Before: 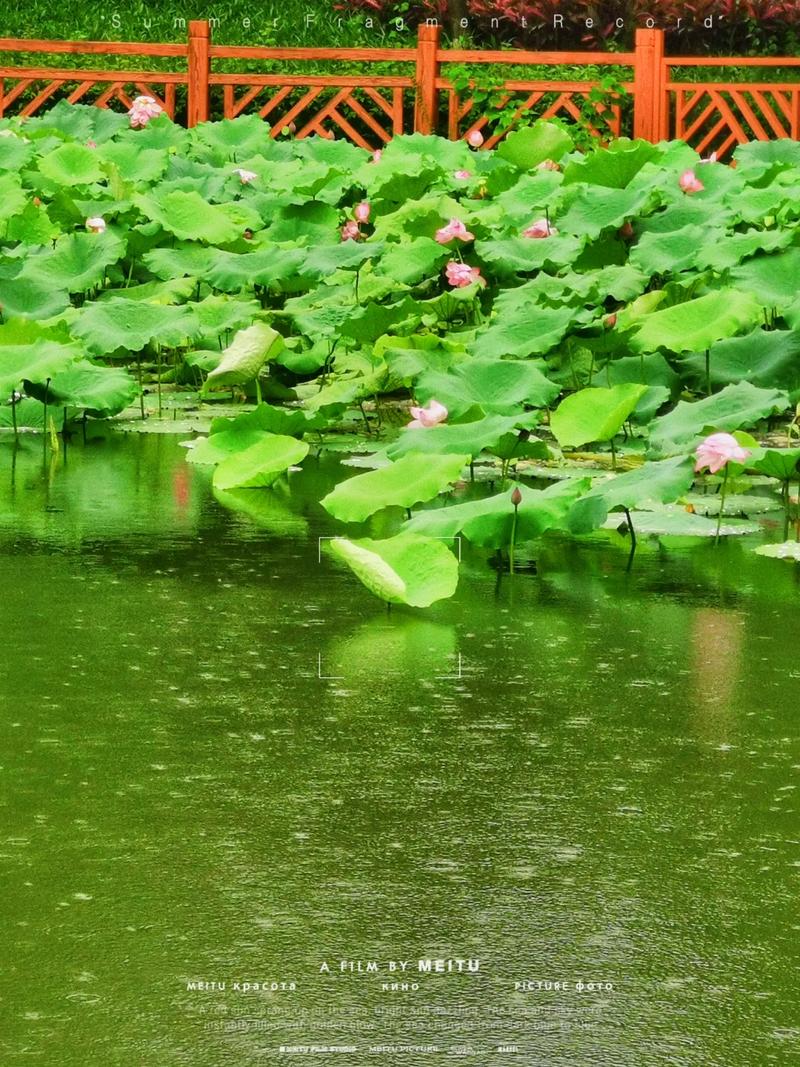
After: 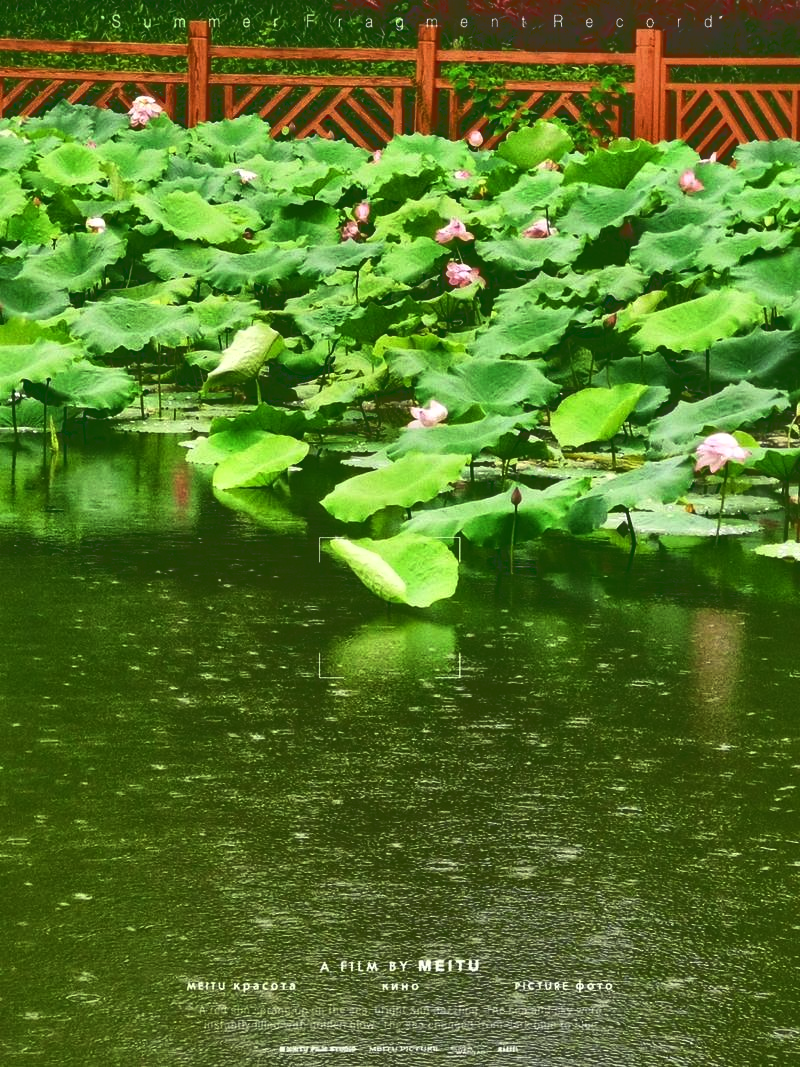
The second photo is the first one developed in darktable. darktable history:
base curve: curves: ch0 [(0, 0.036) (0.083, 0.04) (0.804, 1)]
